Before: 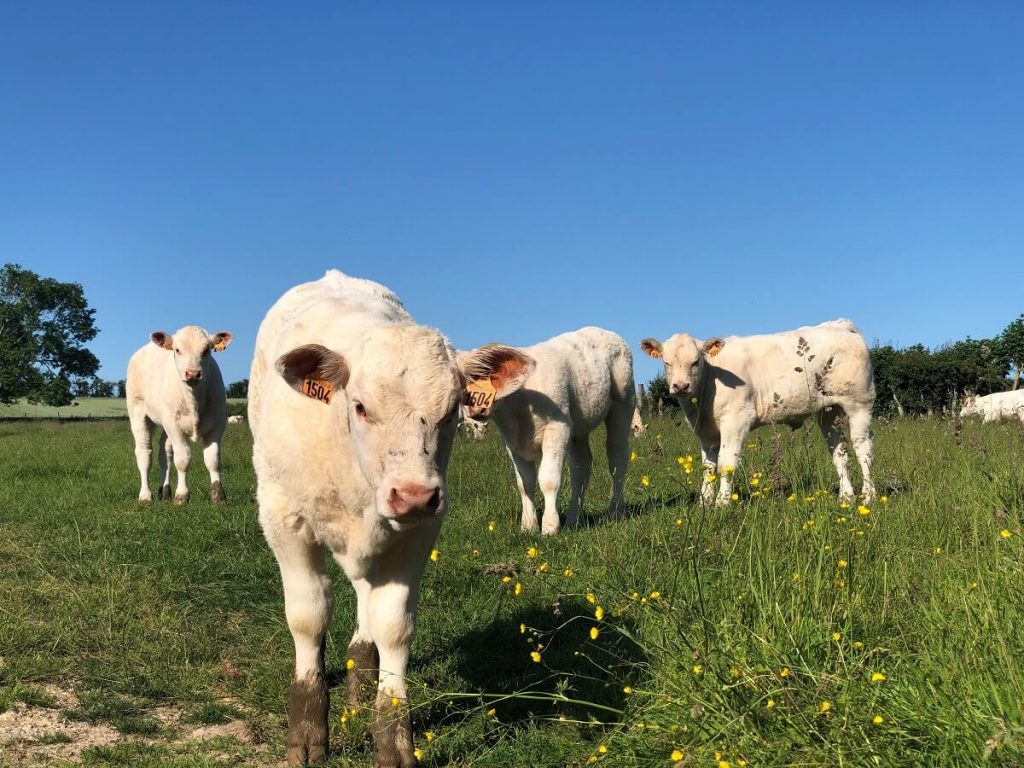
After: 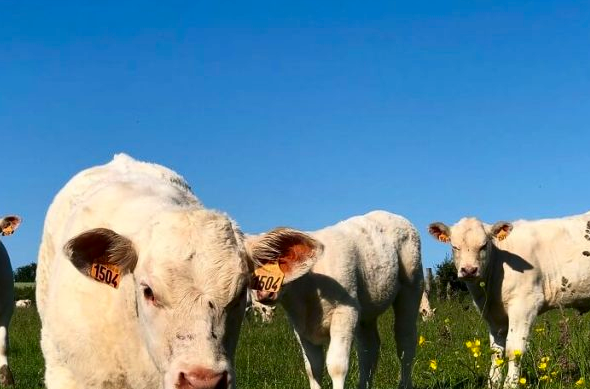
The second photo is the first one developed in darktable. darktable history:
contrast brightness saturation: contrast 0.123, brightness -0.125, saturation 0.197
crop: left 20.747%, top 15.23%, right 21.631%, bottom 34.111%
